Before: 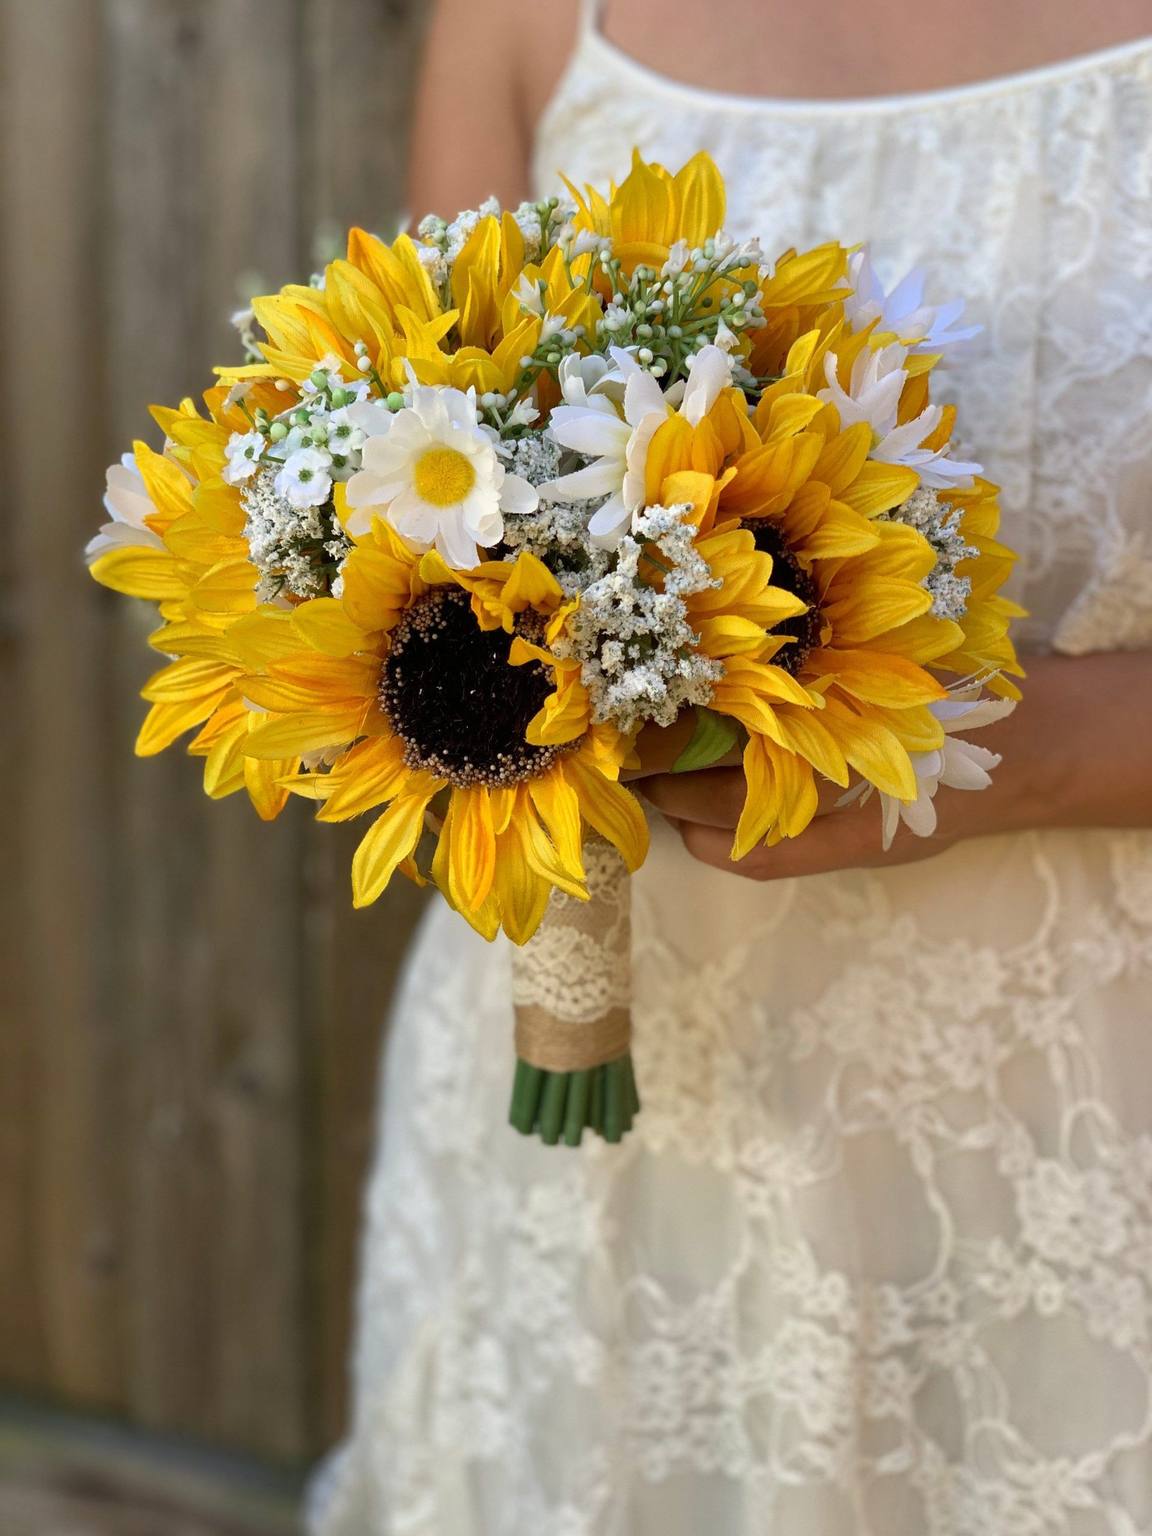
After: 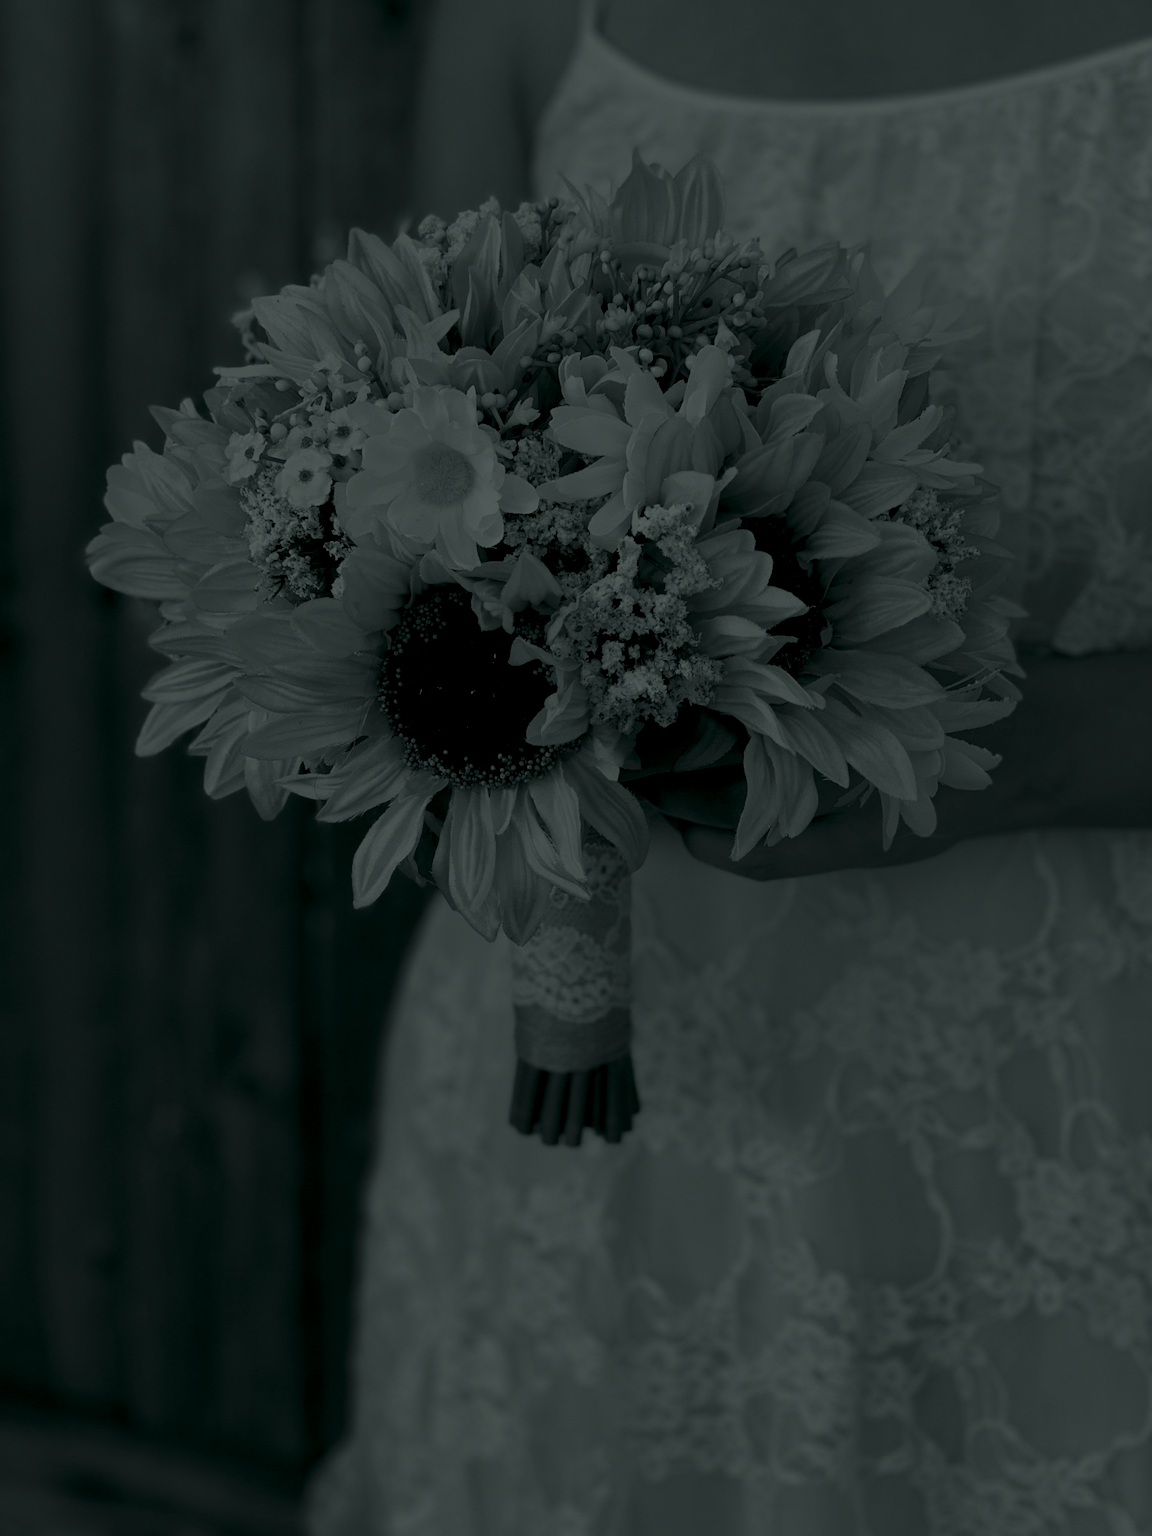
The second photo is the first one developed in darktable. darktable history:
colorize: hue 90°, saturation 19%, lightness 1.59%, version 1
